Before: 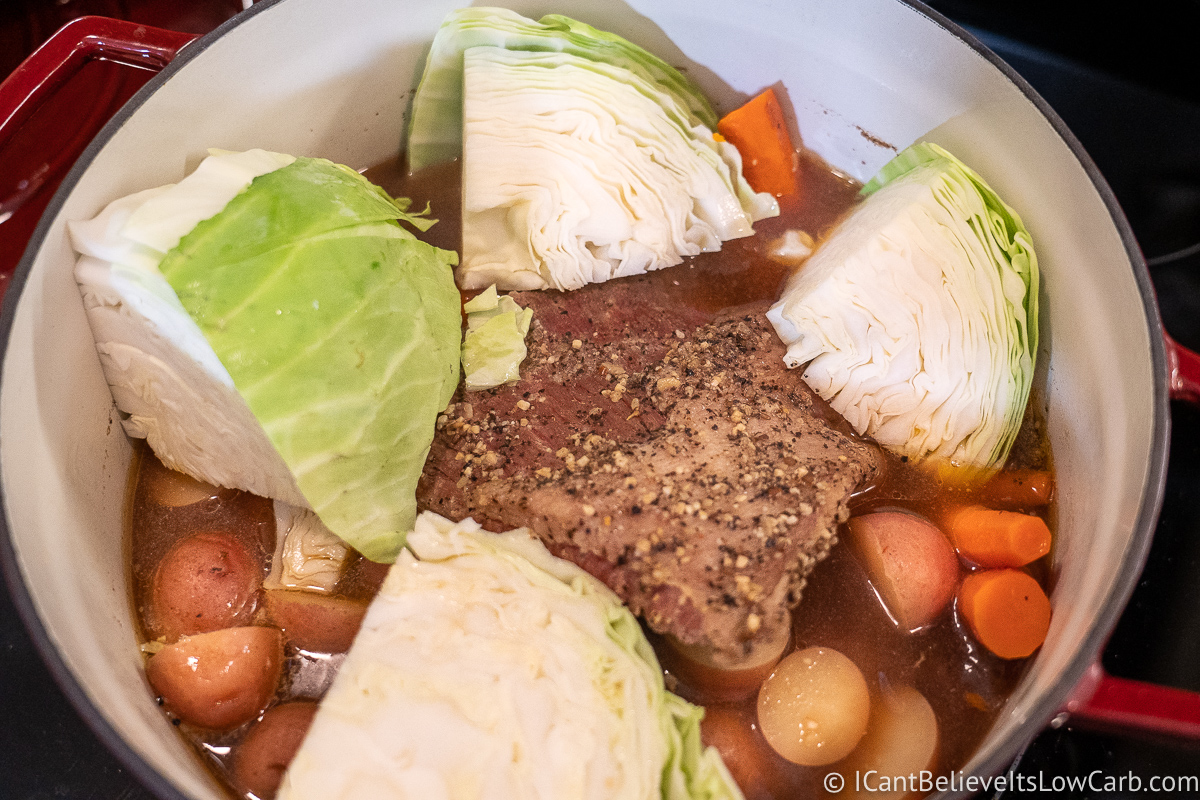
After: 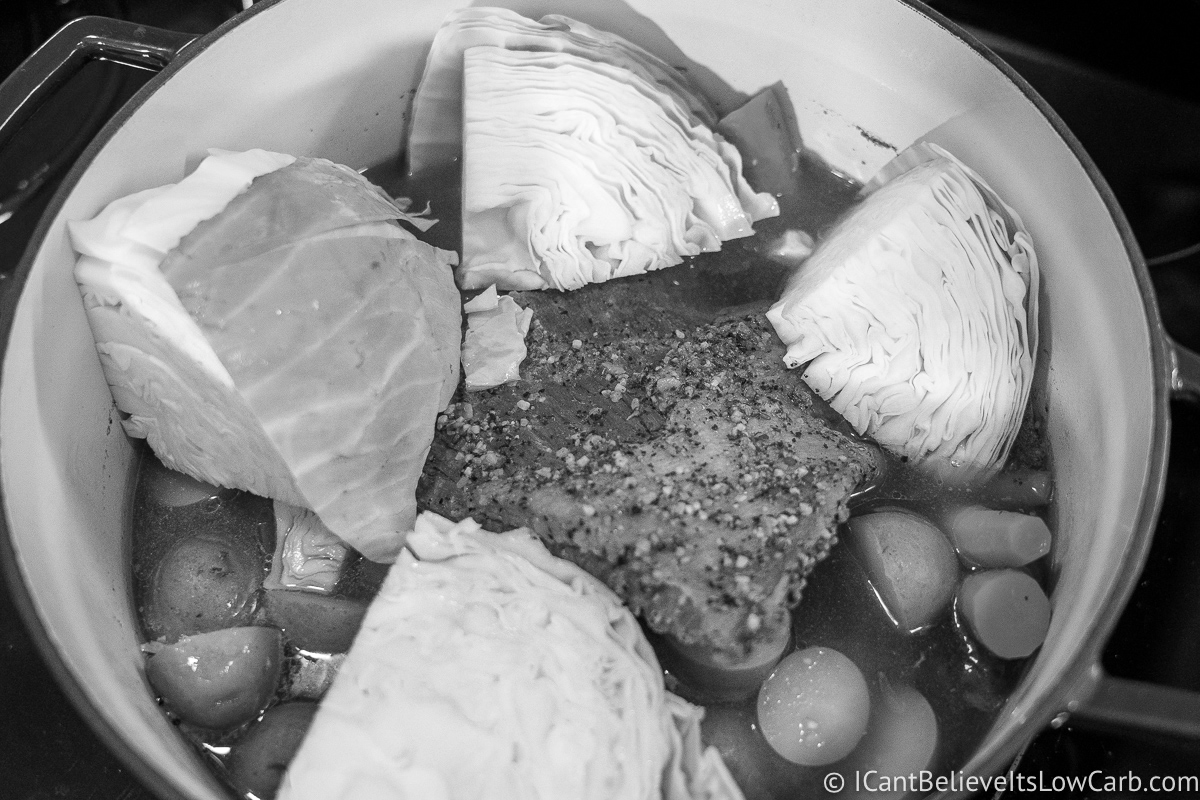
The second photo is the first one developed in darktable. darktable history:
color balance rgb: perceptual saturation grading › global saturation 10.089%, global vibrance 50.46%
color calibration: output gray [0.22, 0.42, 0.37, 0], illuminant as shot in camera, x 0.378, y 0.381, temperature 4104.51 K, saturation algorithm version 1 (2020)
